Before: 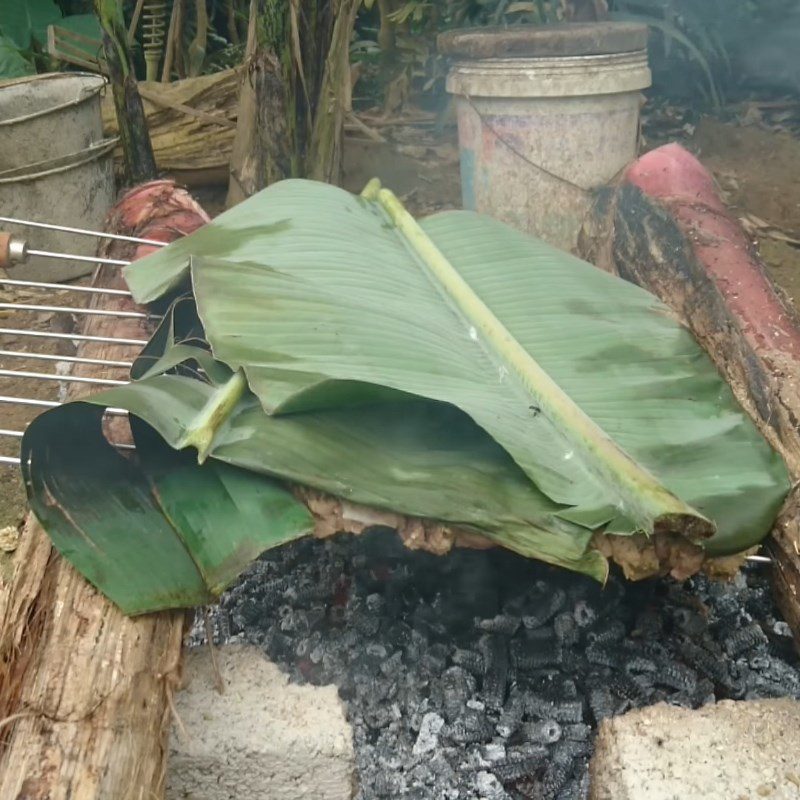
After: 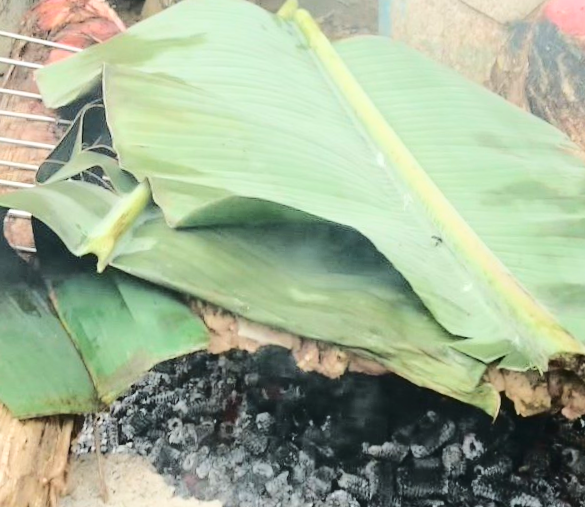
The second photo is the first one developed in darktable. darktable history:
crop and rotate: angle -3.77°, left 9.813%, top 20.688%, right 12.394%, bottom 11.796%
tone curve: curves: ch0 [(0, 0) (0.003, 0.036) (0.011, 0.039) (0.025, 0.039) (0.044, 0.043) (0.069, 0.05) (0.1, 0.072) (0.136, 0.102) (0.177, 0.144) (0.224, 0.204) (0.277, 0.288) (0.335, 0.384) (0.399, 0.477) (0.468, 0.575) (0.543, 0.652) (0.623, 0.724) (0.709, 0.785) (0.801, 0.851) (0.898, 0.915) (1, 1)], color space Lab, independent channels, preserve colors none
base curve: curves: ch0 [(0, 0) (0.028, 0.03) (0.121, 0.232) (0.46, 0.748) (0.859, 0.968) (1, 1)]
